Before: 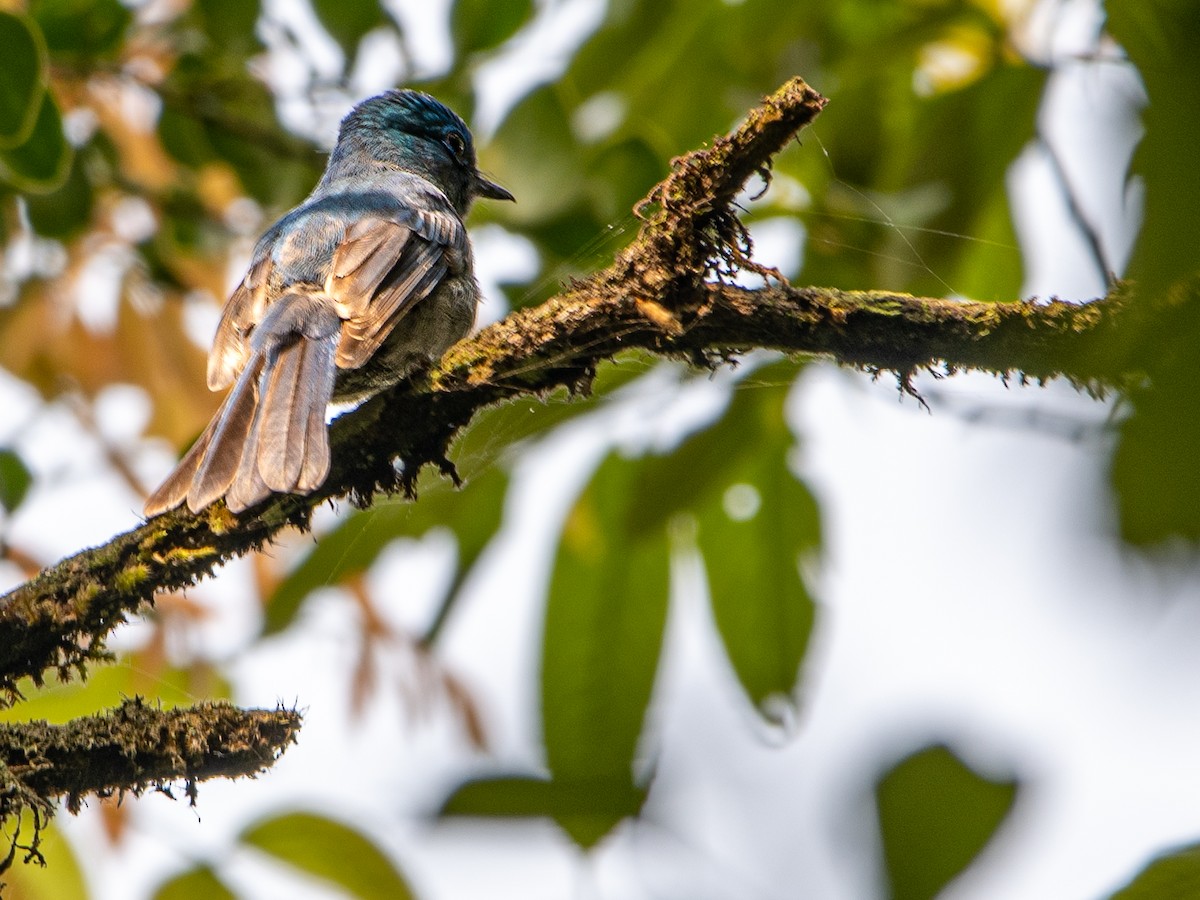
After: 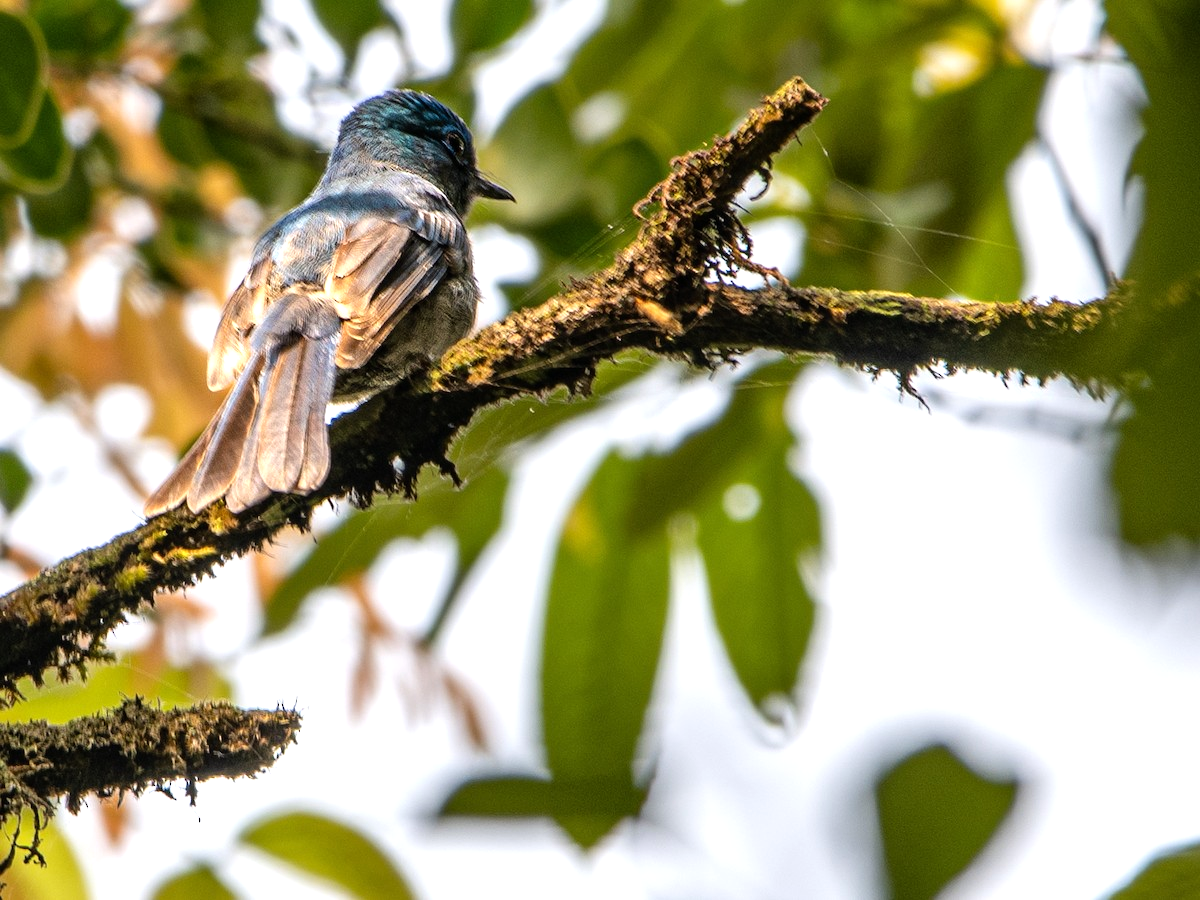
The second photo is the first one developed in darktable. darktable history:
tone equalizer: -8 EV -0.391 EV, -7 EV -0.374 EV, -6 EV -0.308 EV, -5 EV -0.254 EV, -3 EV 0.255 EV, -2 EV 0.309 EV, -1 EV 0.413 EV, +0 EV 0.442 EV
